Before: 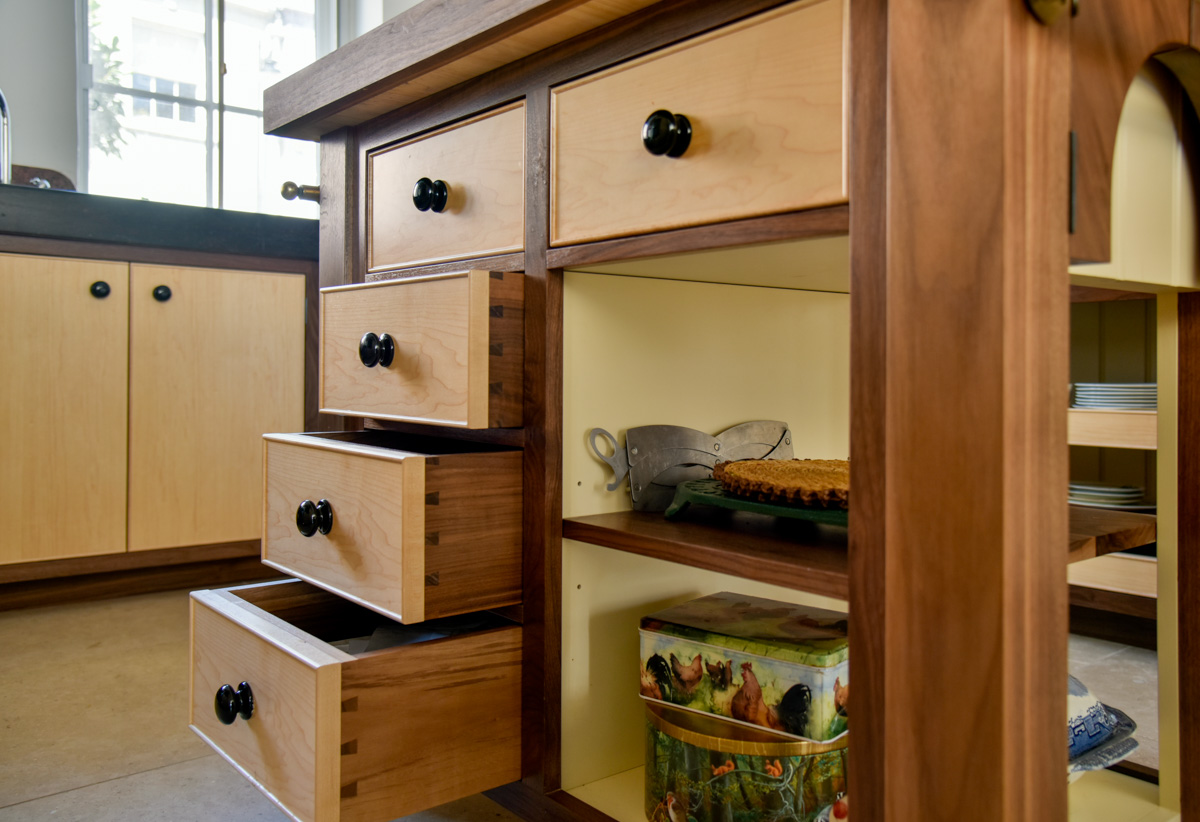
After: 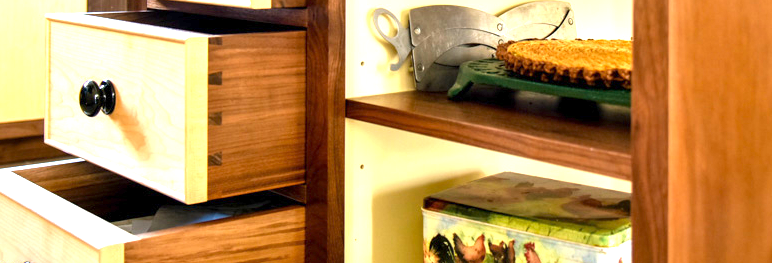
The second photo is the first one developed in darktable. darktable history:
velvia: strength 15%
exposure: exposure 2.04 EV, compensate highlight preservation false
crop: left 18.091%, top 51.13%, right 17.525%, bottom 16.85%
